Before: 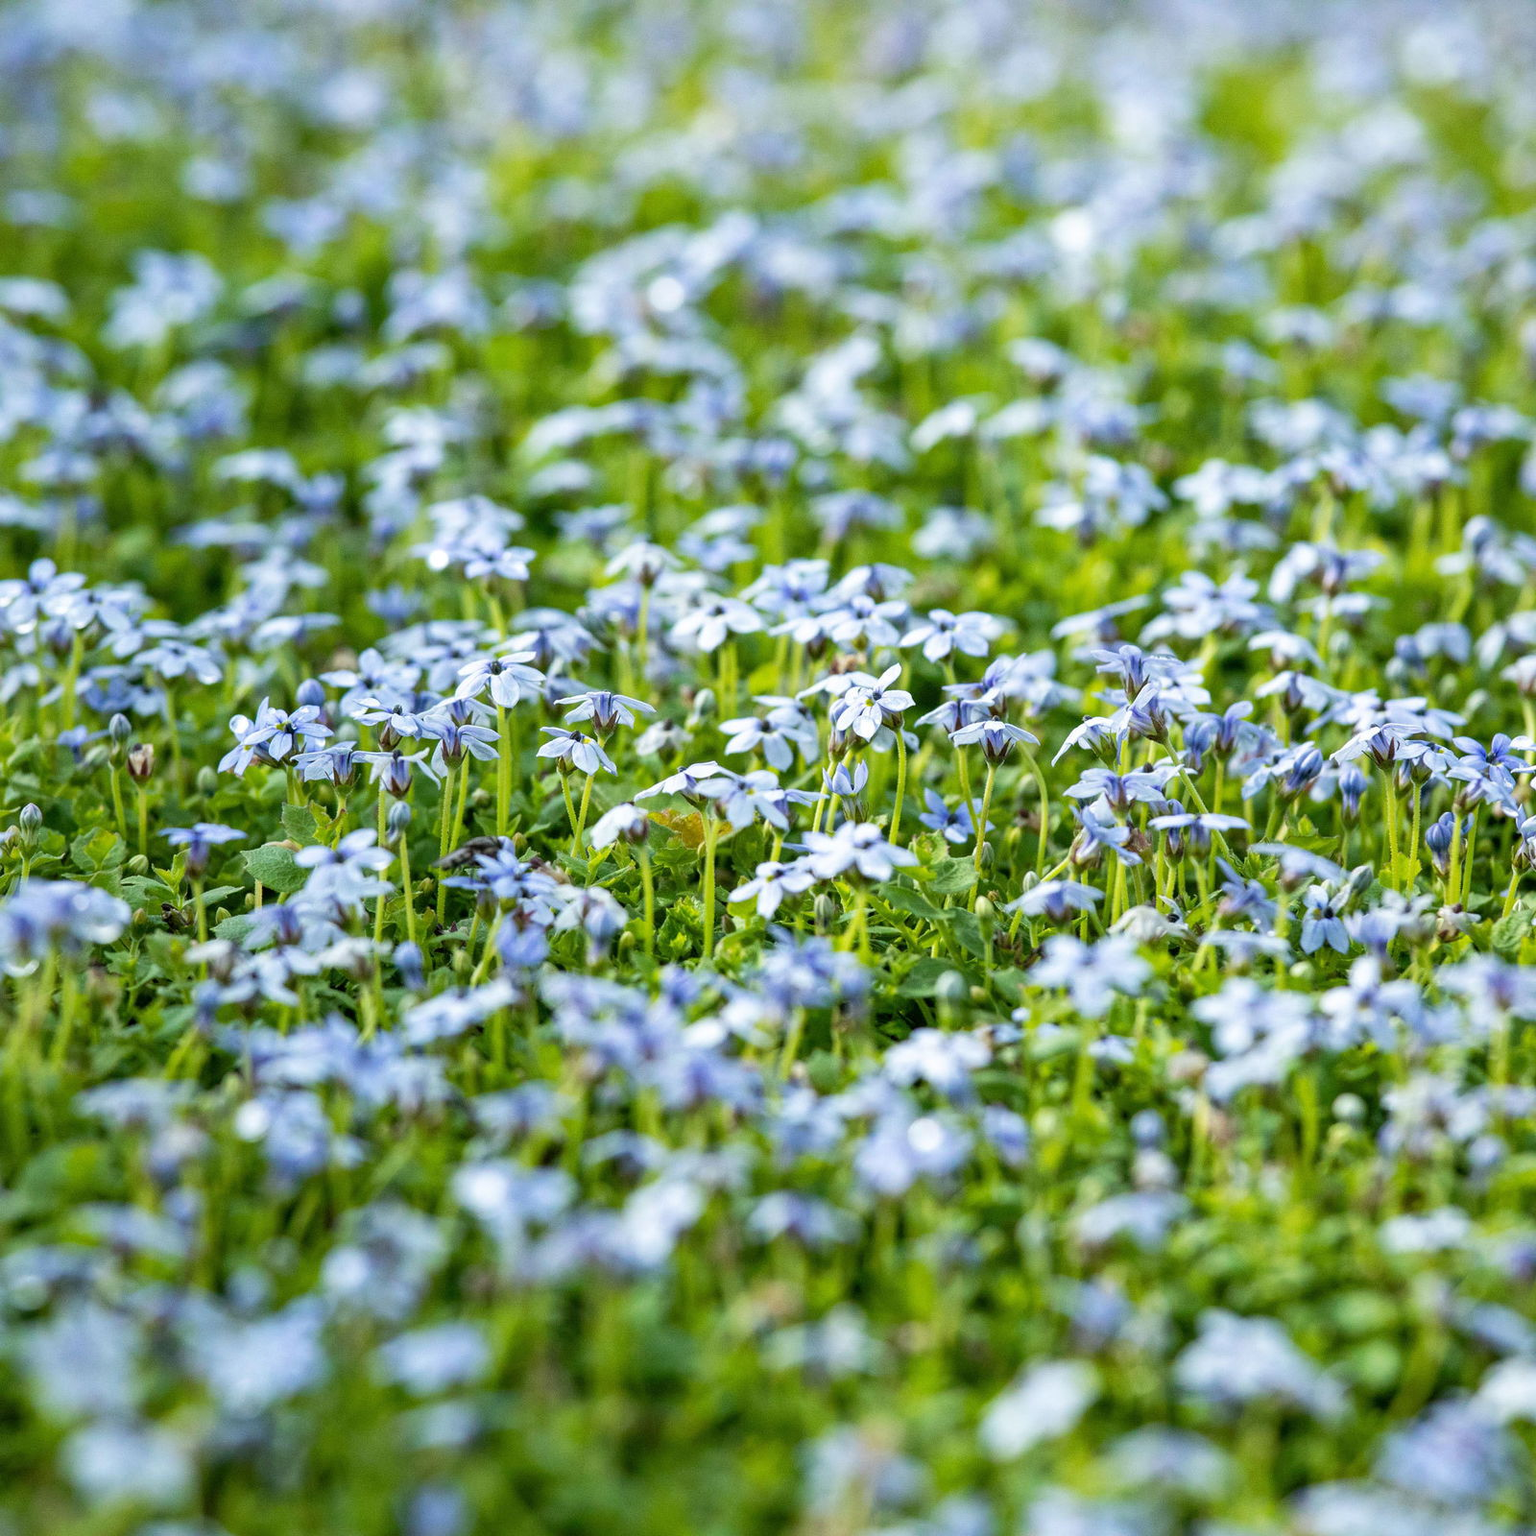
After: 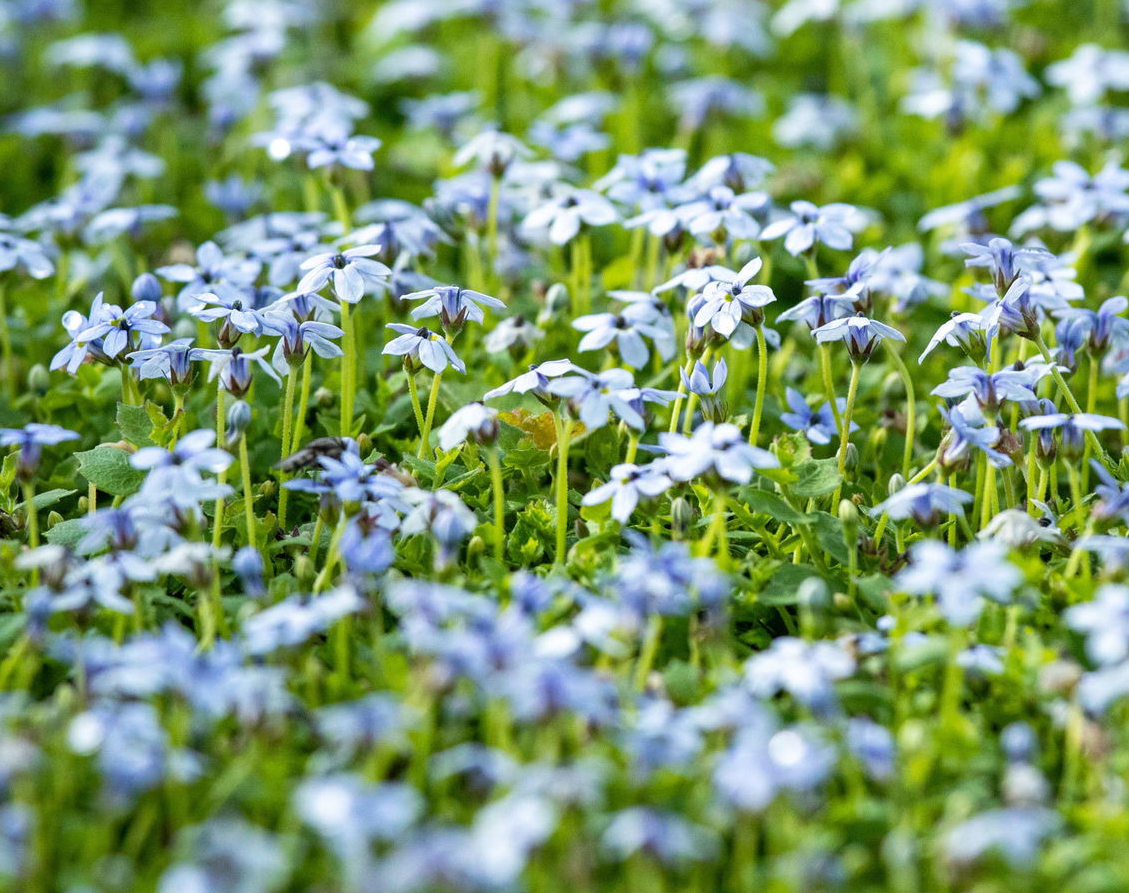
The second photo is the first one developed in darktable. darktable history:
crop: left 11.102%, top 27.182%, right 18.325%, bottom 16.991%
